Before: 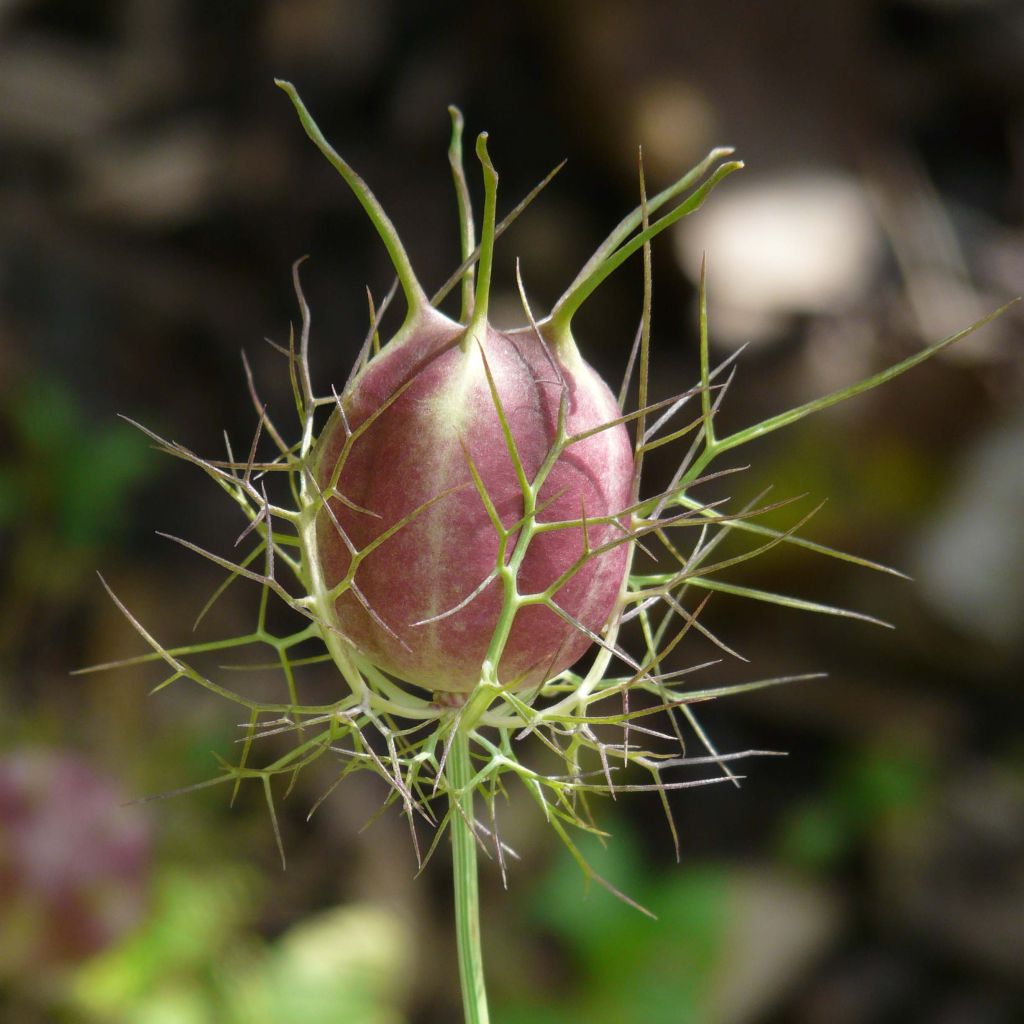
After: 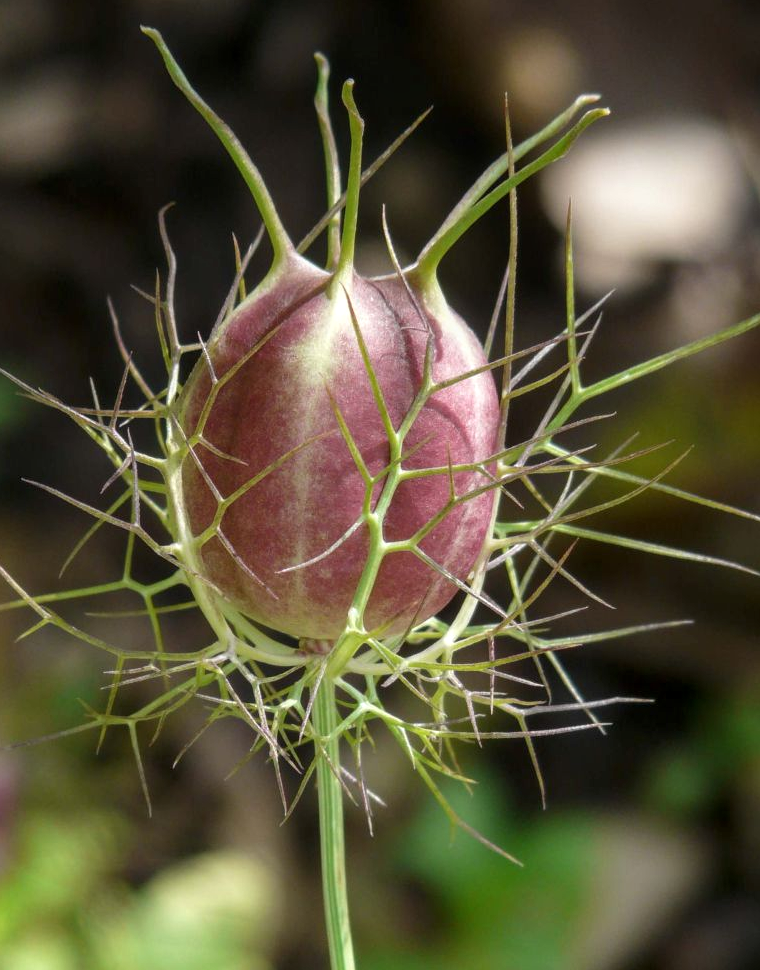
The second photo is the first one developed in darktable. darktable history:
crop and rotate: left 13.15%, top 5.251%, right 12.609%
local contrast: on, module defaults
